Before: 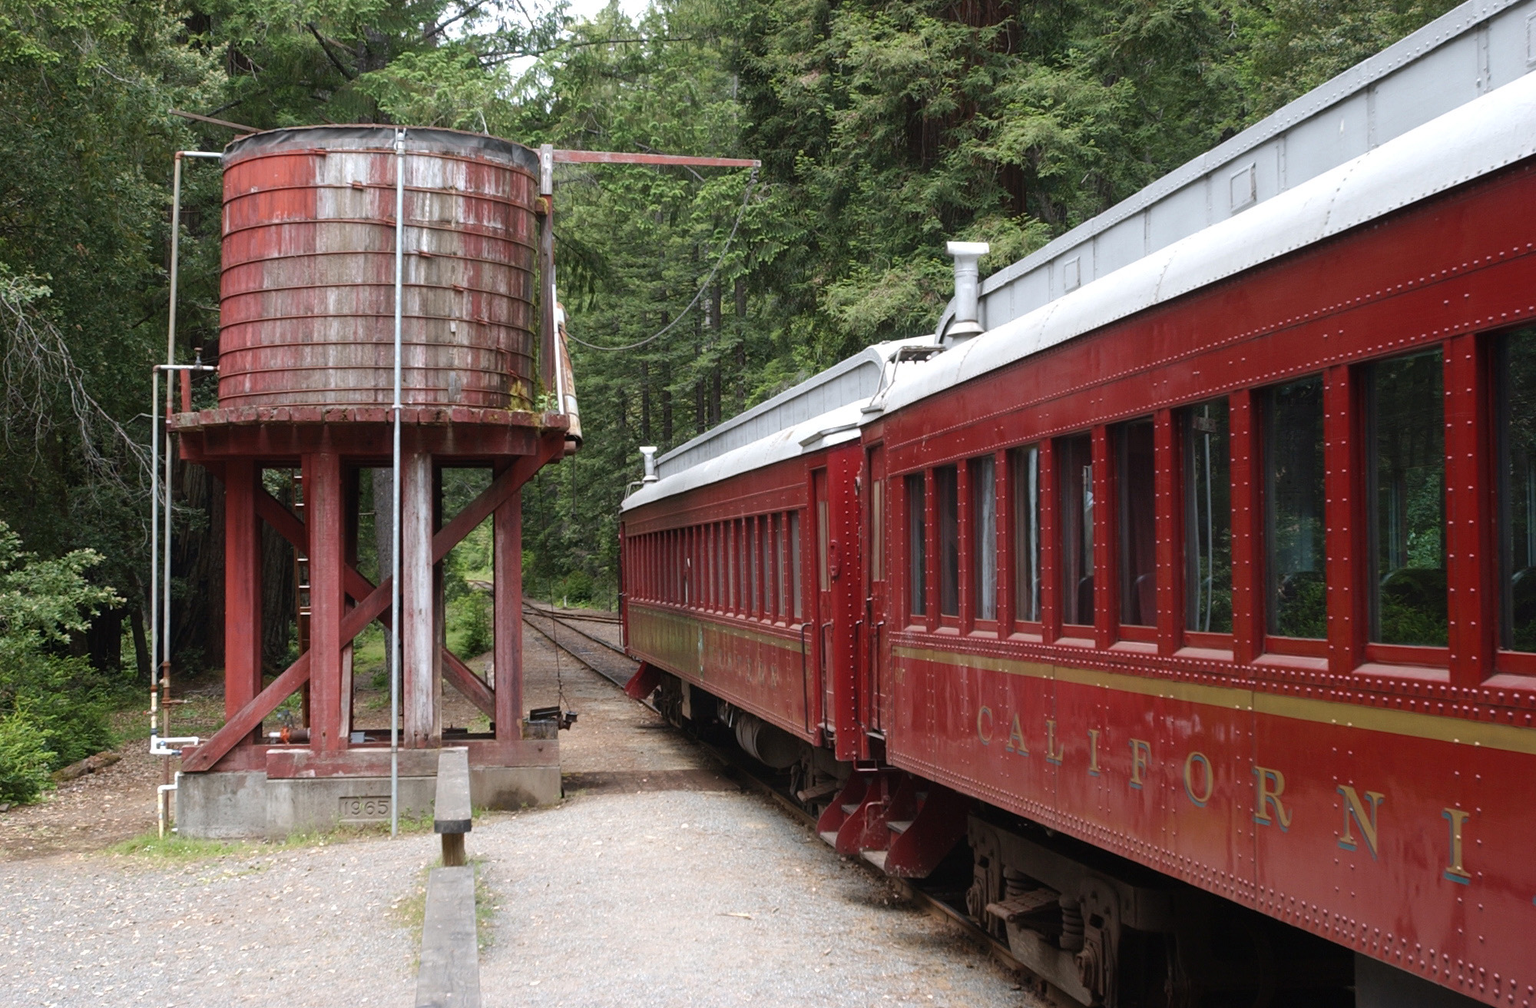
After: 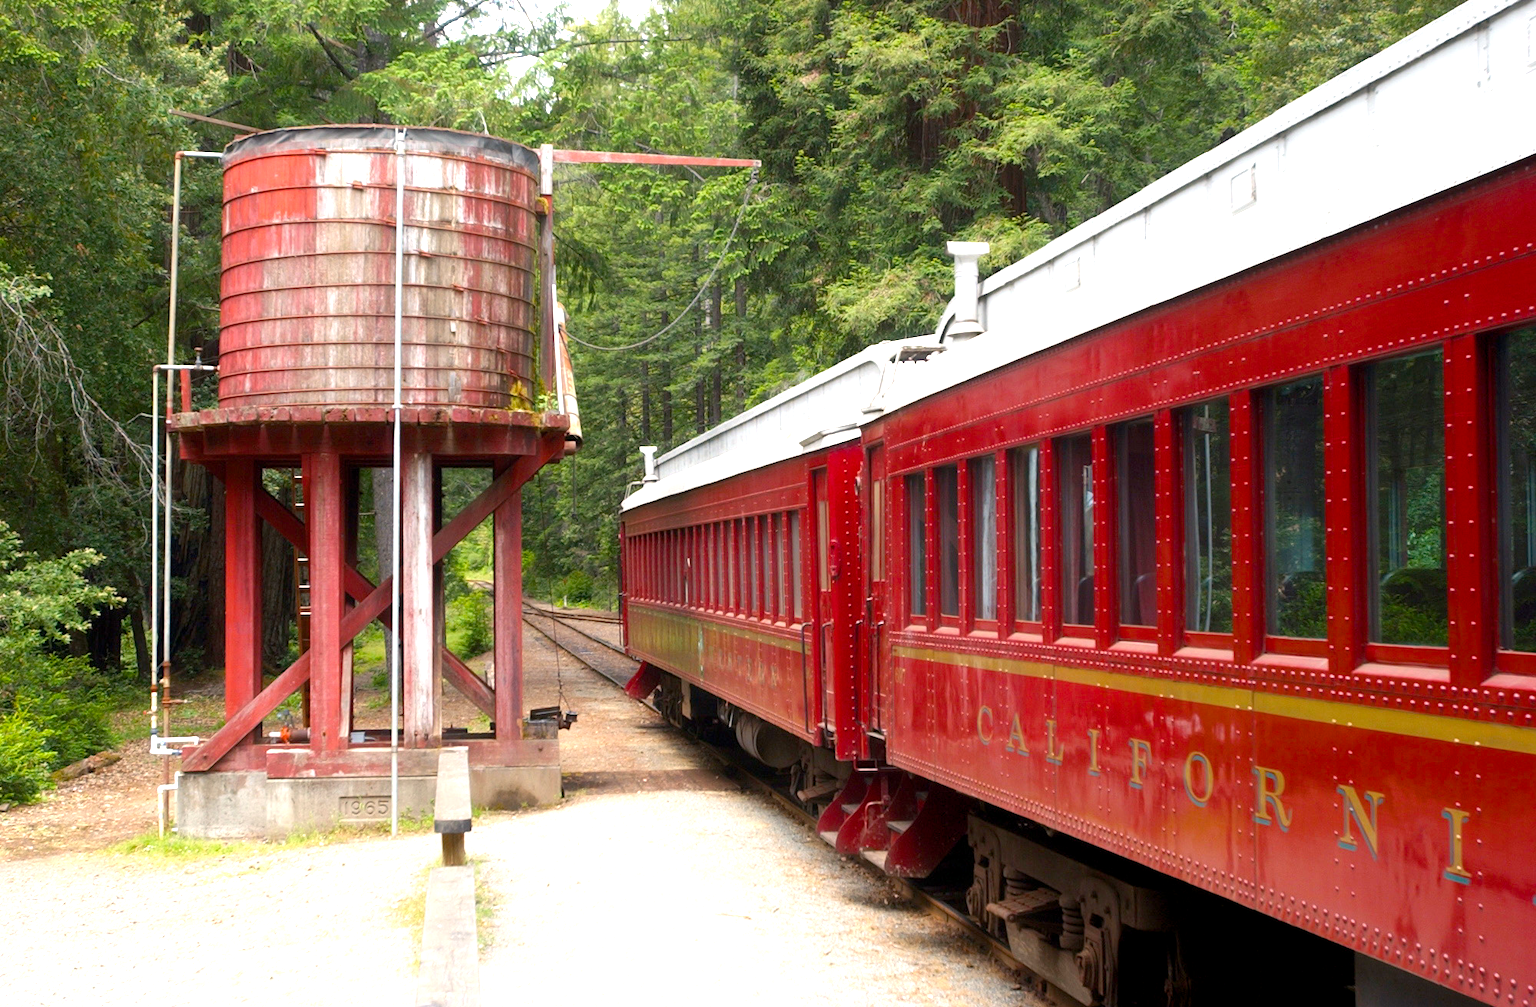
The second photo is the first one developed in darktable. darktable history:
contrast equalizer: y [[0.5, 0.542, 0.583, 0.625, 0.667, 0.708], [0.5 ×6], [0.5 ×6], [0 ×6], [0 ×6]], mix -0.296
color balance rgb: highlights gain › chroma 2.129%, highlights gain › hue 74.6°, global offset › luminance -0.851%, perceptual saturation grading › global saturation 30.943%
exposure: black level correction 0, exposure 1.001 EV, compensate exposure bias true, compensate highlight preservation false
